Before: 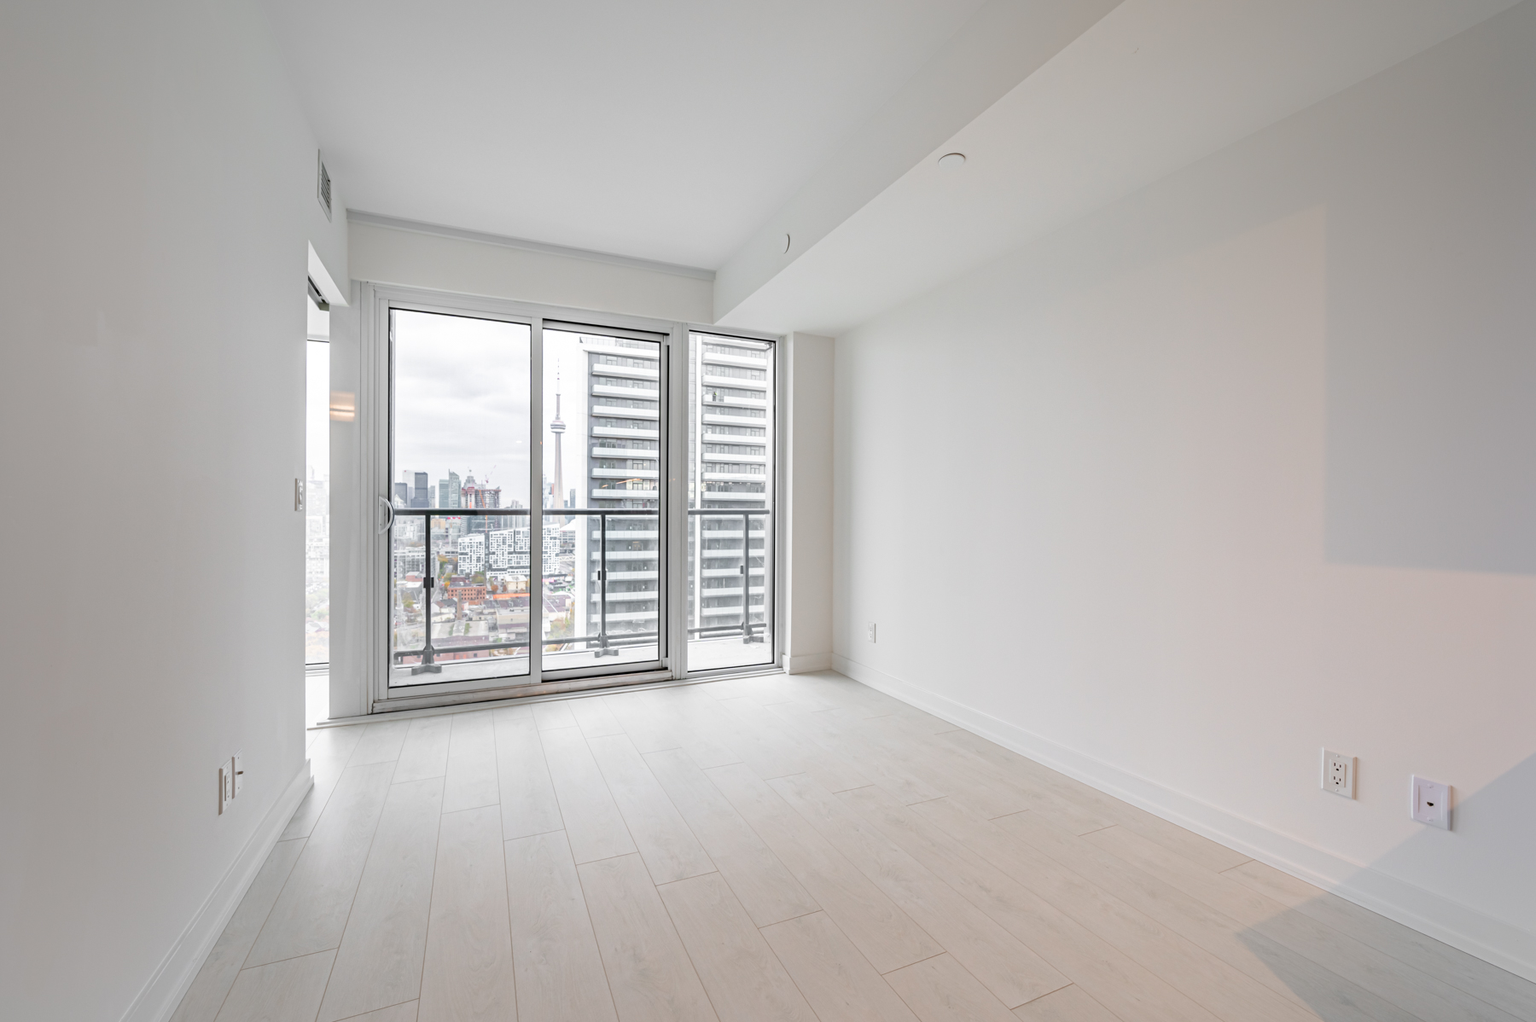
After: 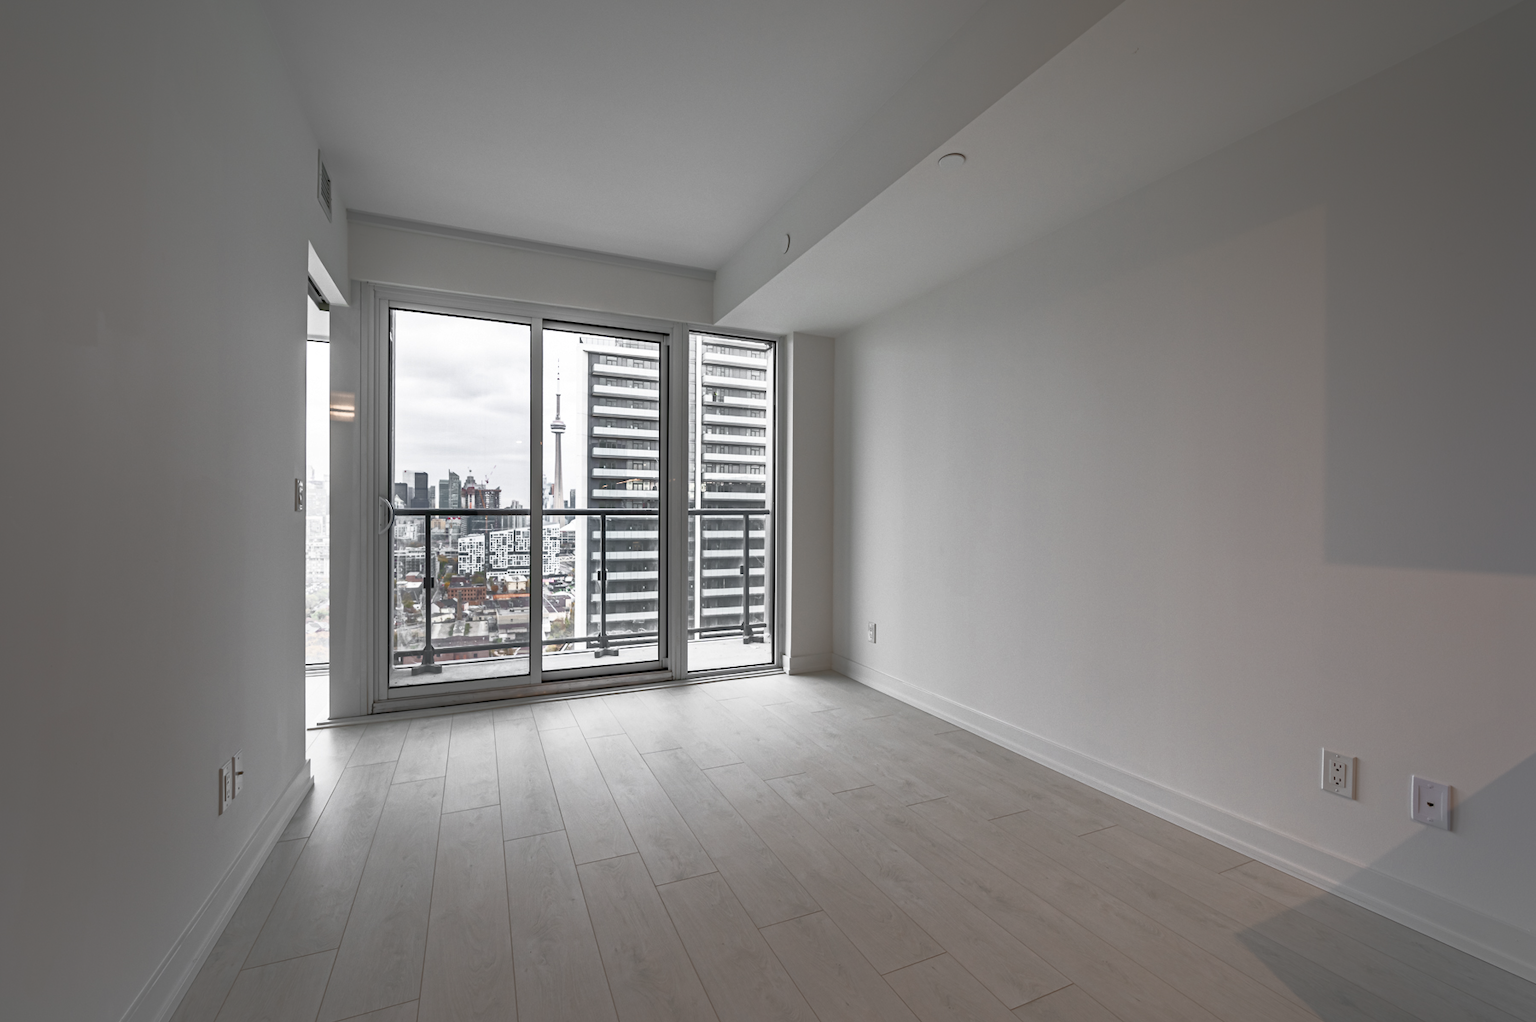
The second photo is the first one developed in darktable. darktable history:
base curve: curves: ch0 [(0, 0) (0.564, 0.291) (0.802, 0.731) (1, 1)]
